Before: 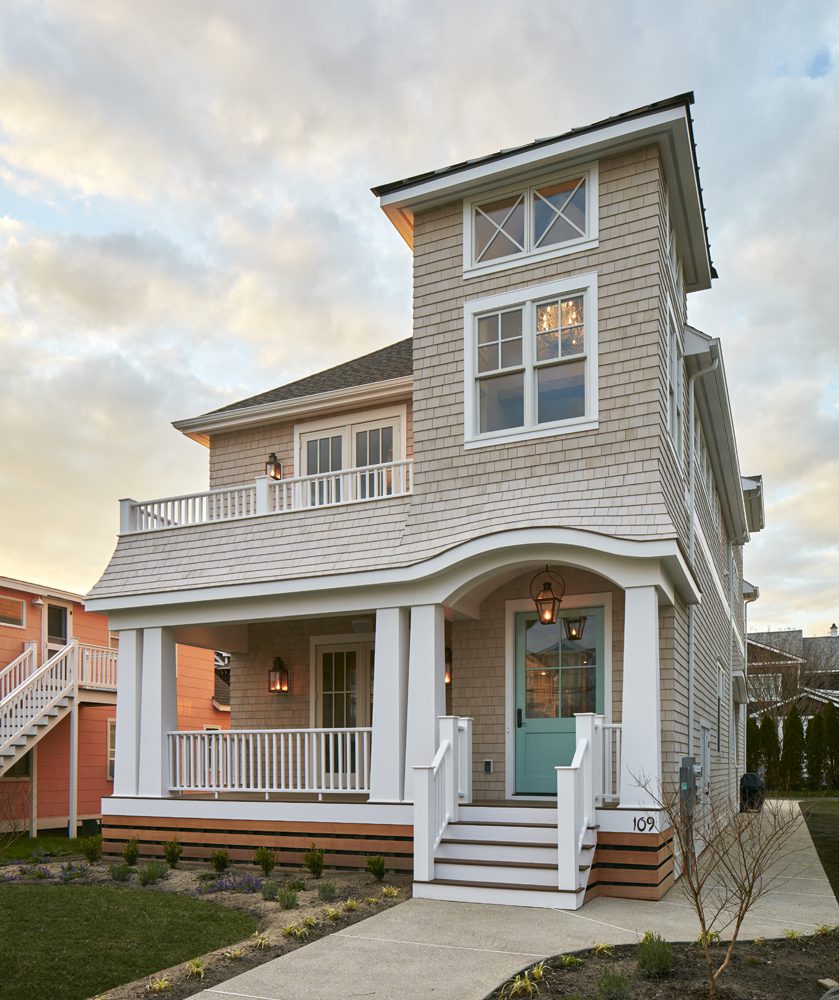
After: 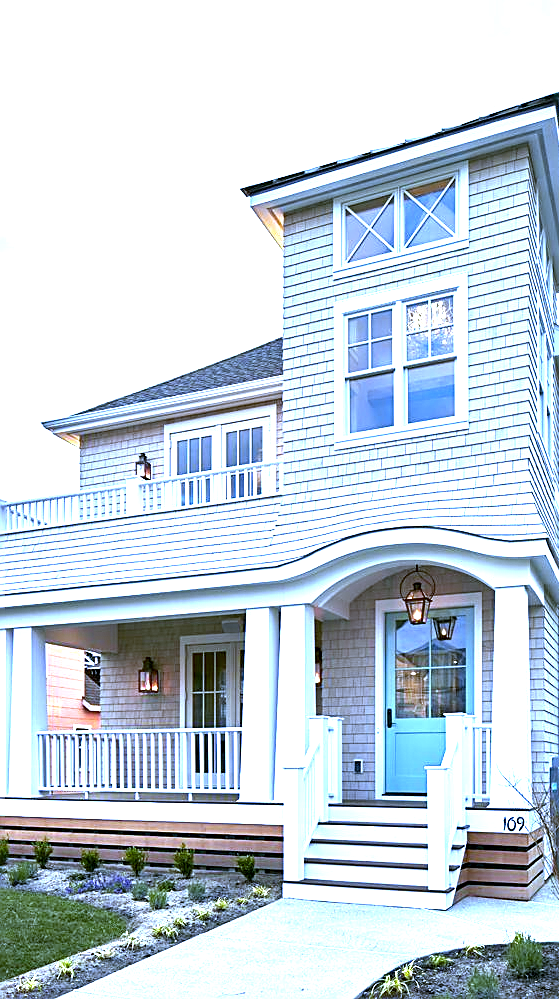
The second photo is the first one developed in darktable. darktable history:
exposure: black level correction 0.001, exposure 1.822 EV, compensate exposure bias true, compensate highlight preservation false
crop and rotate: left 15.546%, right 17.787%
white balance: red 0.766, blue 1.537
contrast equalizer: octaves 7, y [[0.6 ×6], [0.55 ×6], [0 ×6], [0 ×6], [0 ×6]], mix 0.53
sharpen: on, module defaults
